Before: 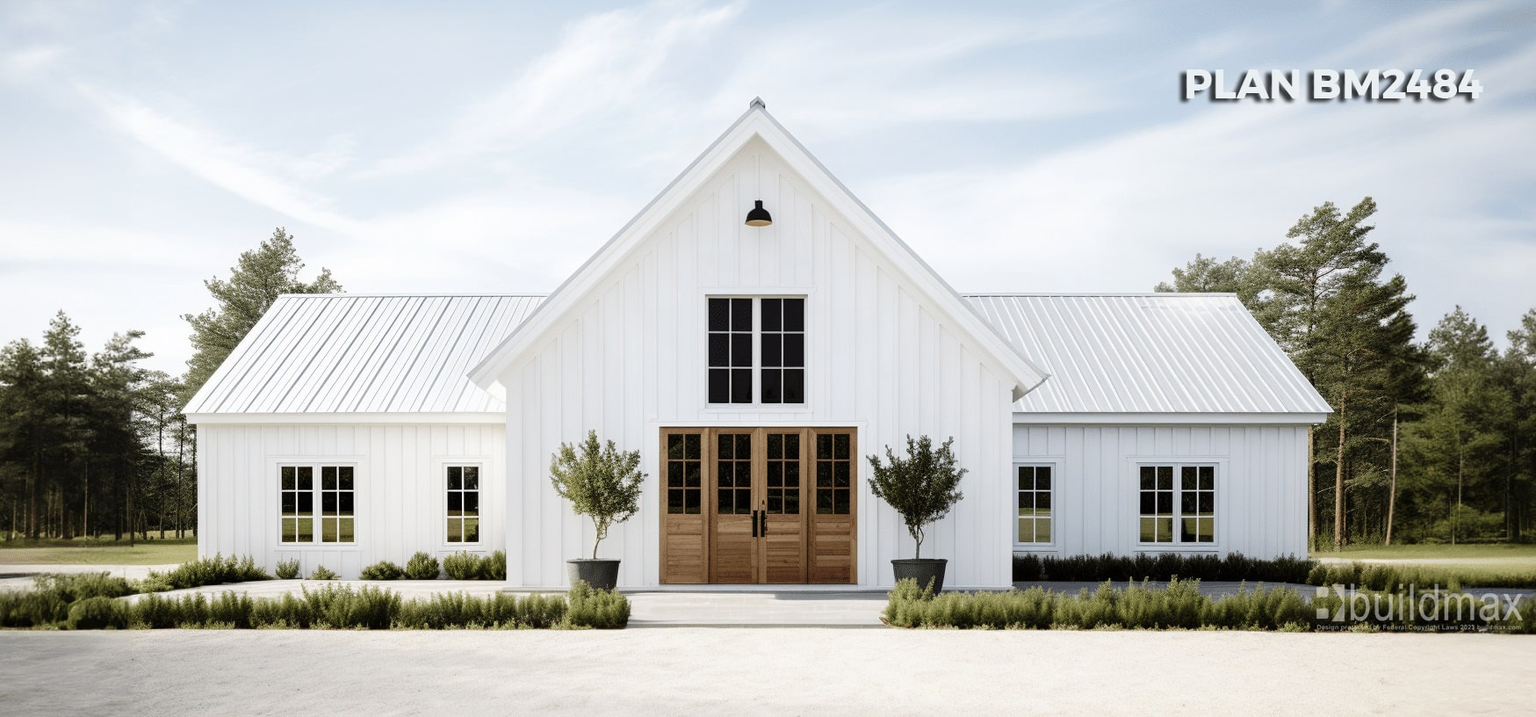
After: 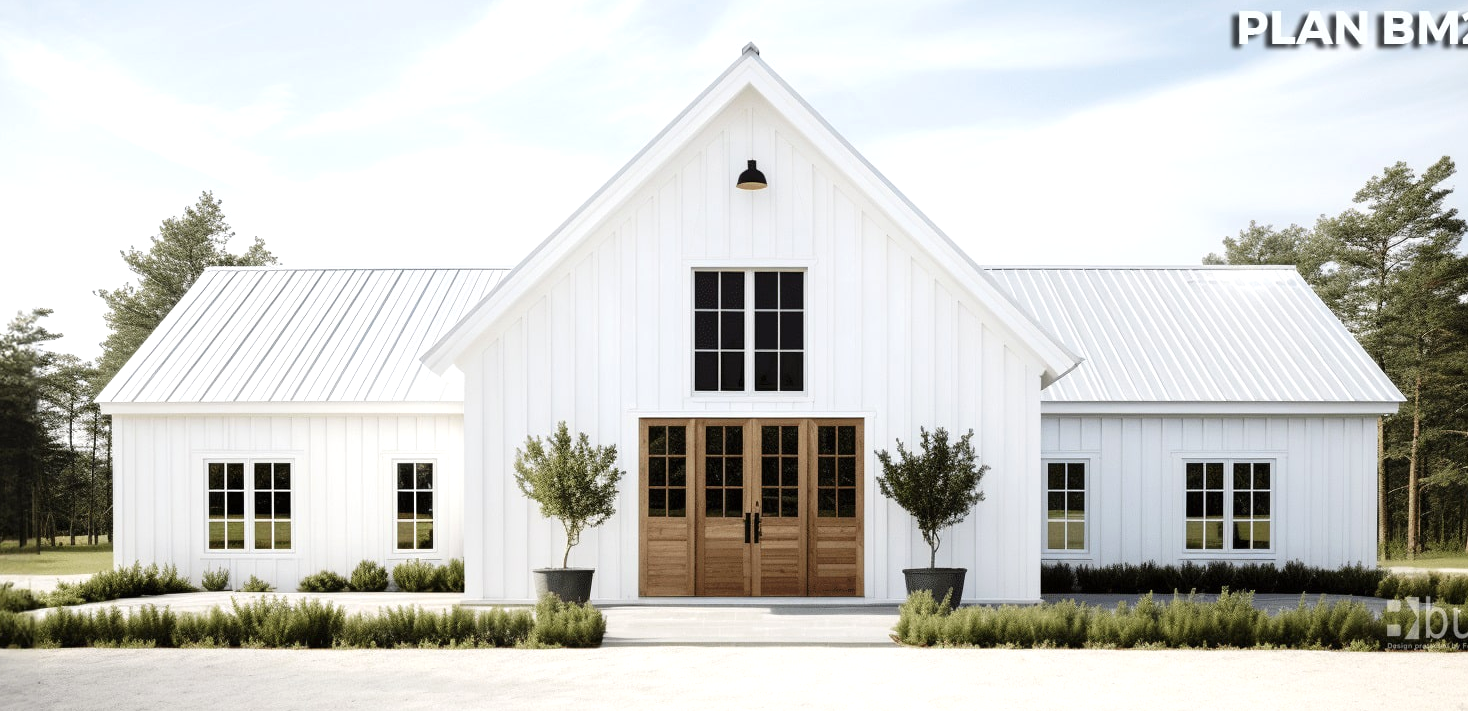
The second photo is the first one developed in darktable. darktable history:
crop: left 6.432%, top 8.361%, right 9.539%, bottom 4.025%
exposure: exposure 0.227 EV, compensate highlight preservation false
